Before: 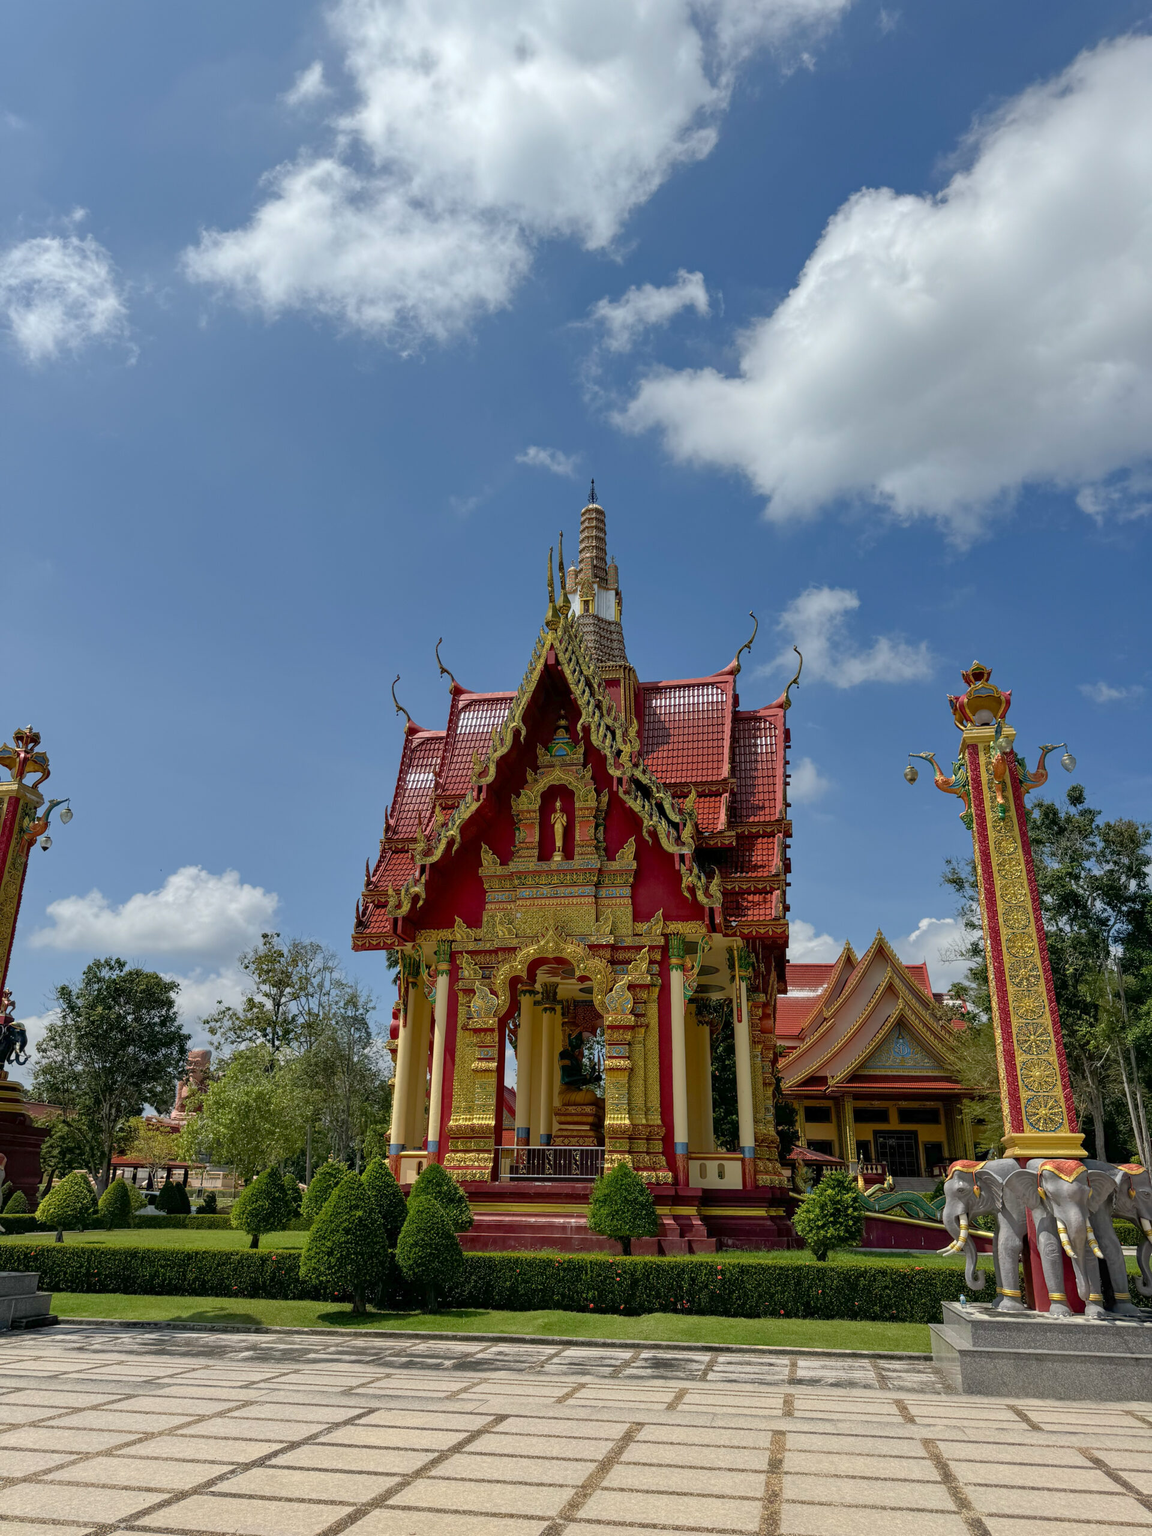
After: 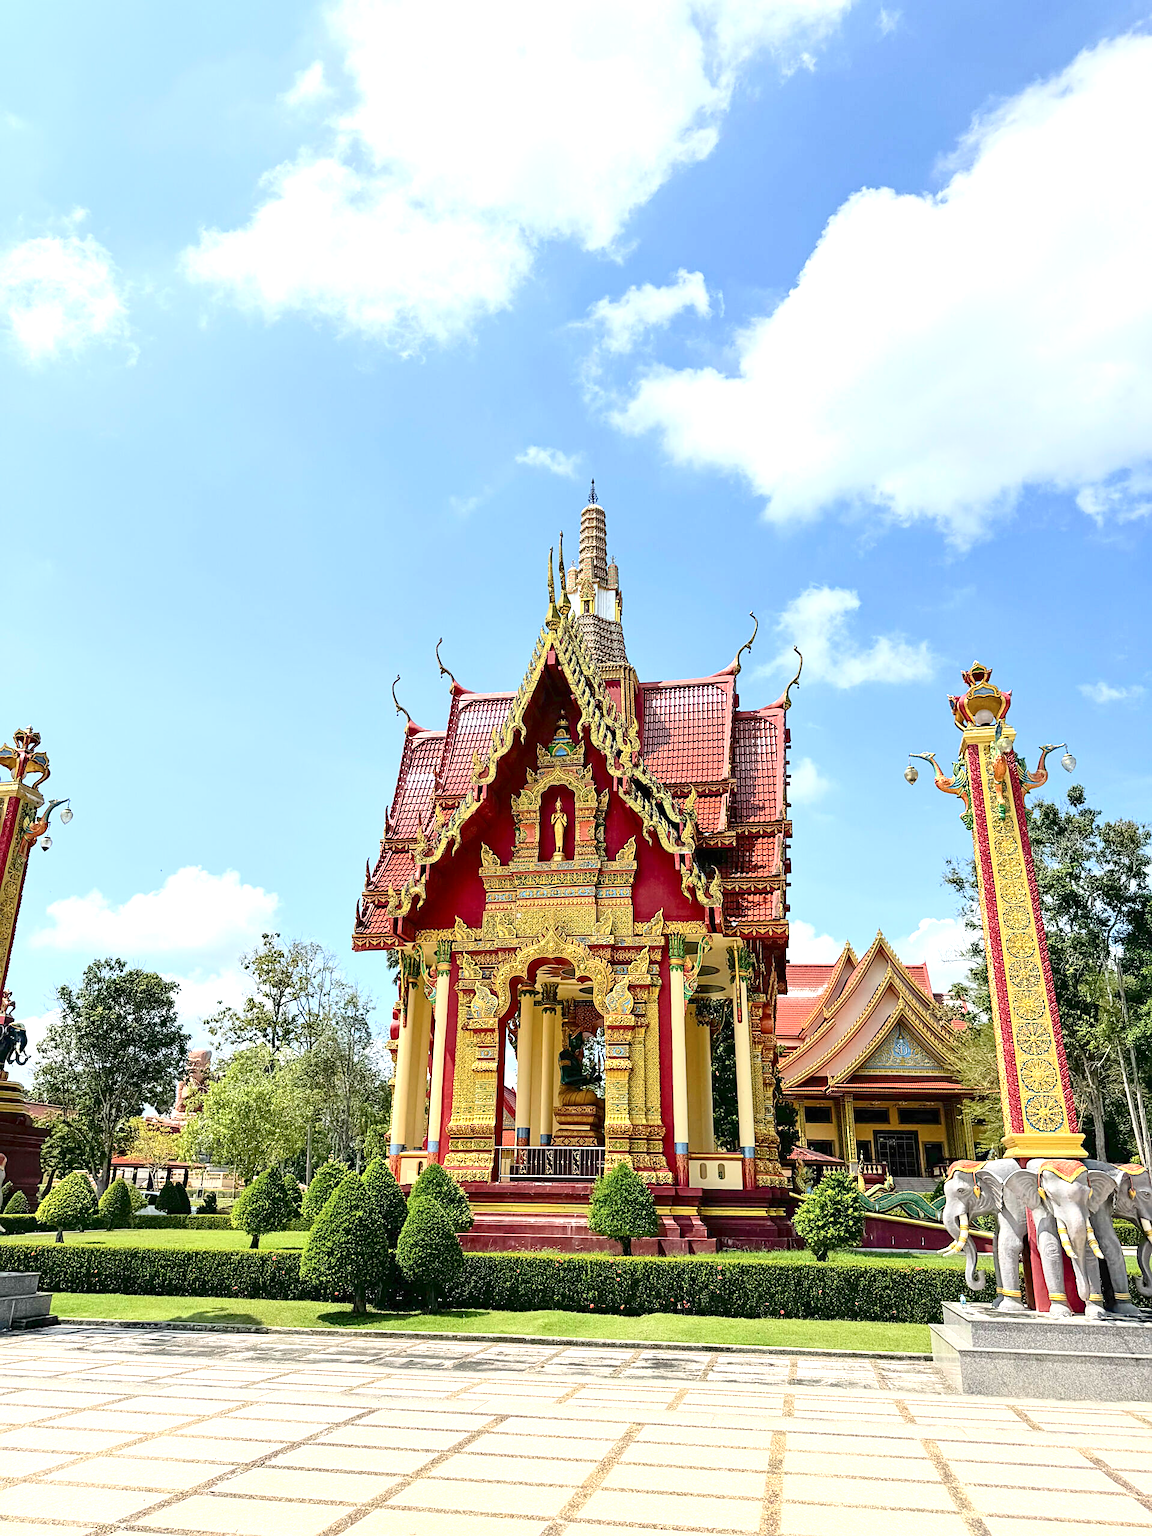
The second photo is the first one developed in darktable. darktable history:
sharpen: on, module defaults
exposure: black level correction 0, exposure 1.388 EV, compensate exposure bias true, compensate highlight preservation false
contrast brightness saturation: contrast 0.24, brightness 0.09
